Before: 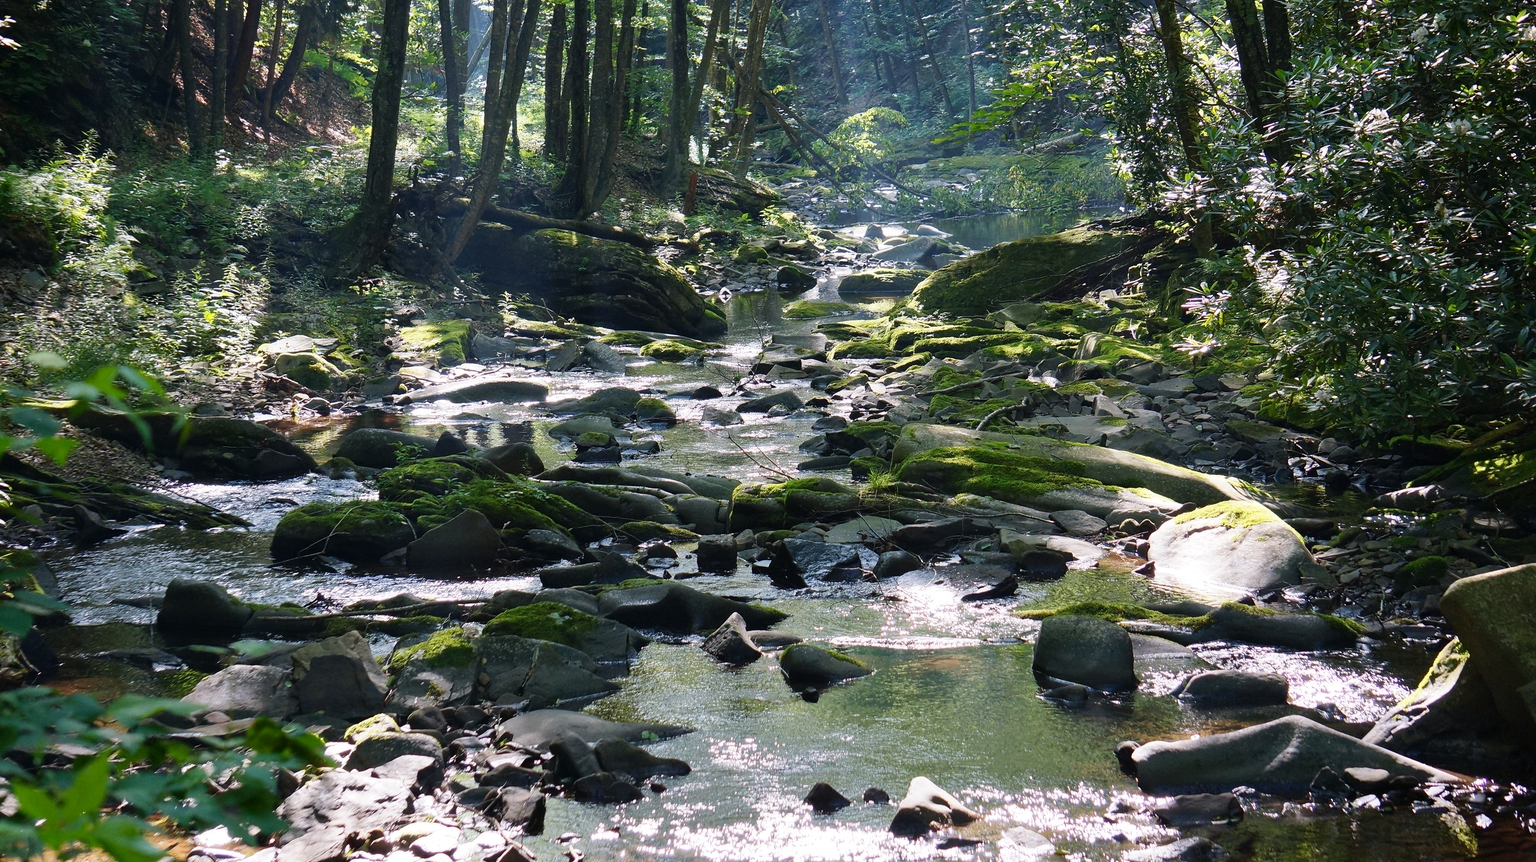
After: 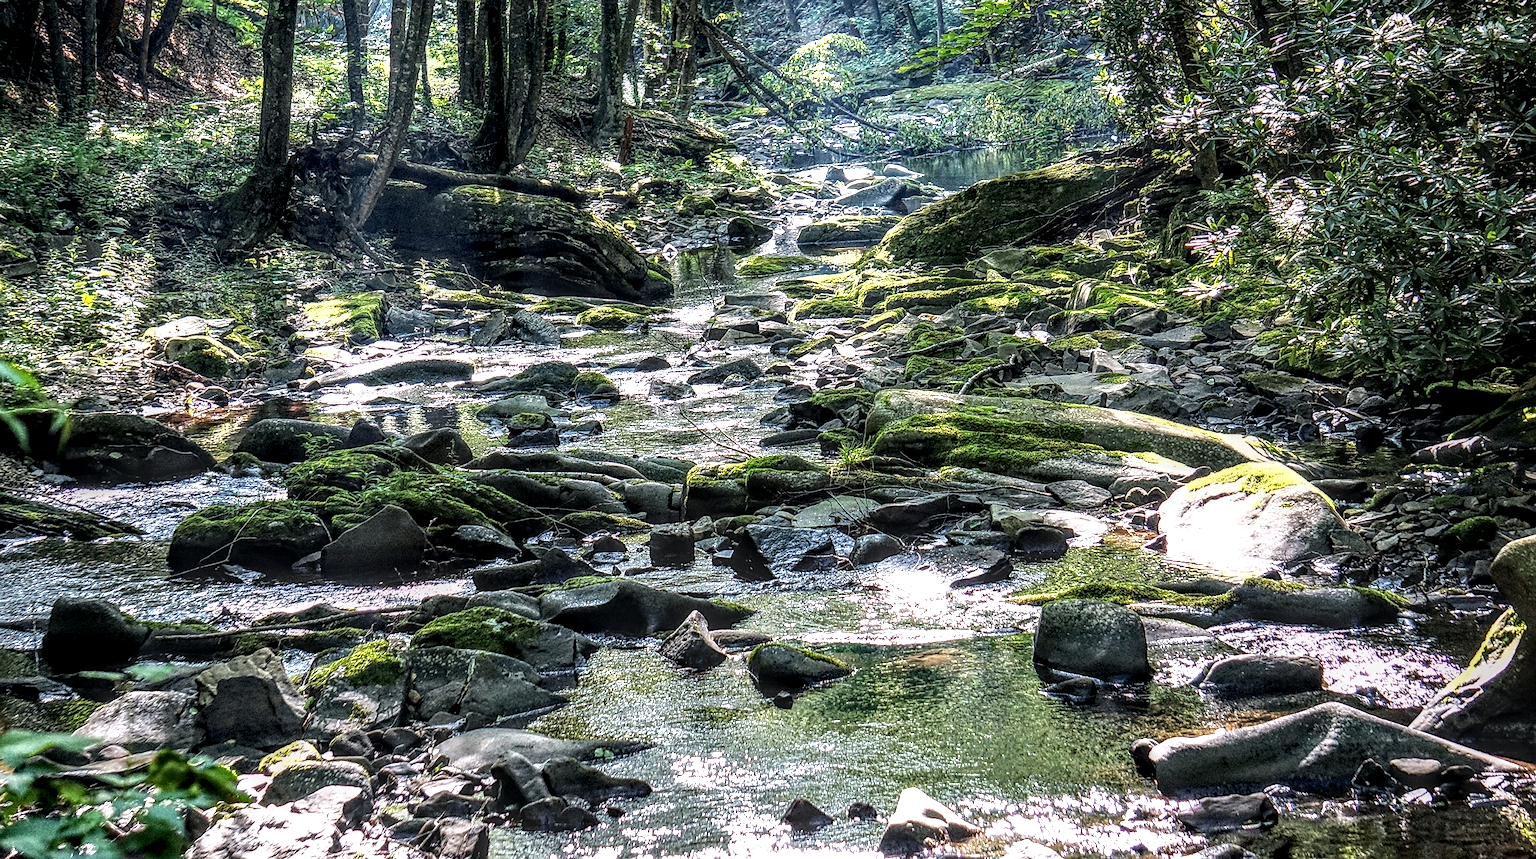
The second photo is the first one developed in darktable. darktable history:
local contrast: highlights 4%, shadows 5%, detail 299%, midtone range 0.307
tone equalizer: -8 EV -0.787 EV, -7 EV -0.718 EV, -6 EV -0.571 EV, -5 EV -0.366 EV, -3 EV 0.399 EV, -2 EV 0.6 EV, -1 EV 0.686 EV, +0 EV 0.737 EV, mask exposure compensation -0.499 EV
sharpen: on, module defaults
crop and rotate: angle 2.22°, left 5.474%, top 5.713%
